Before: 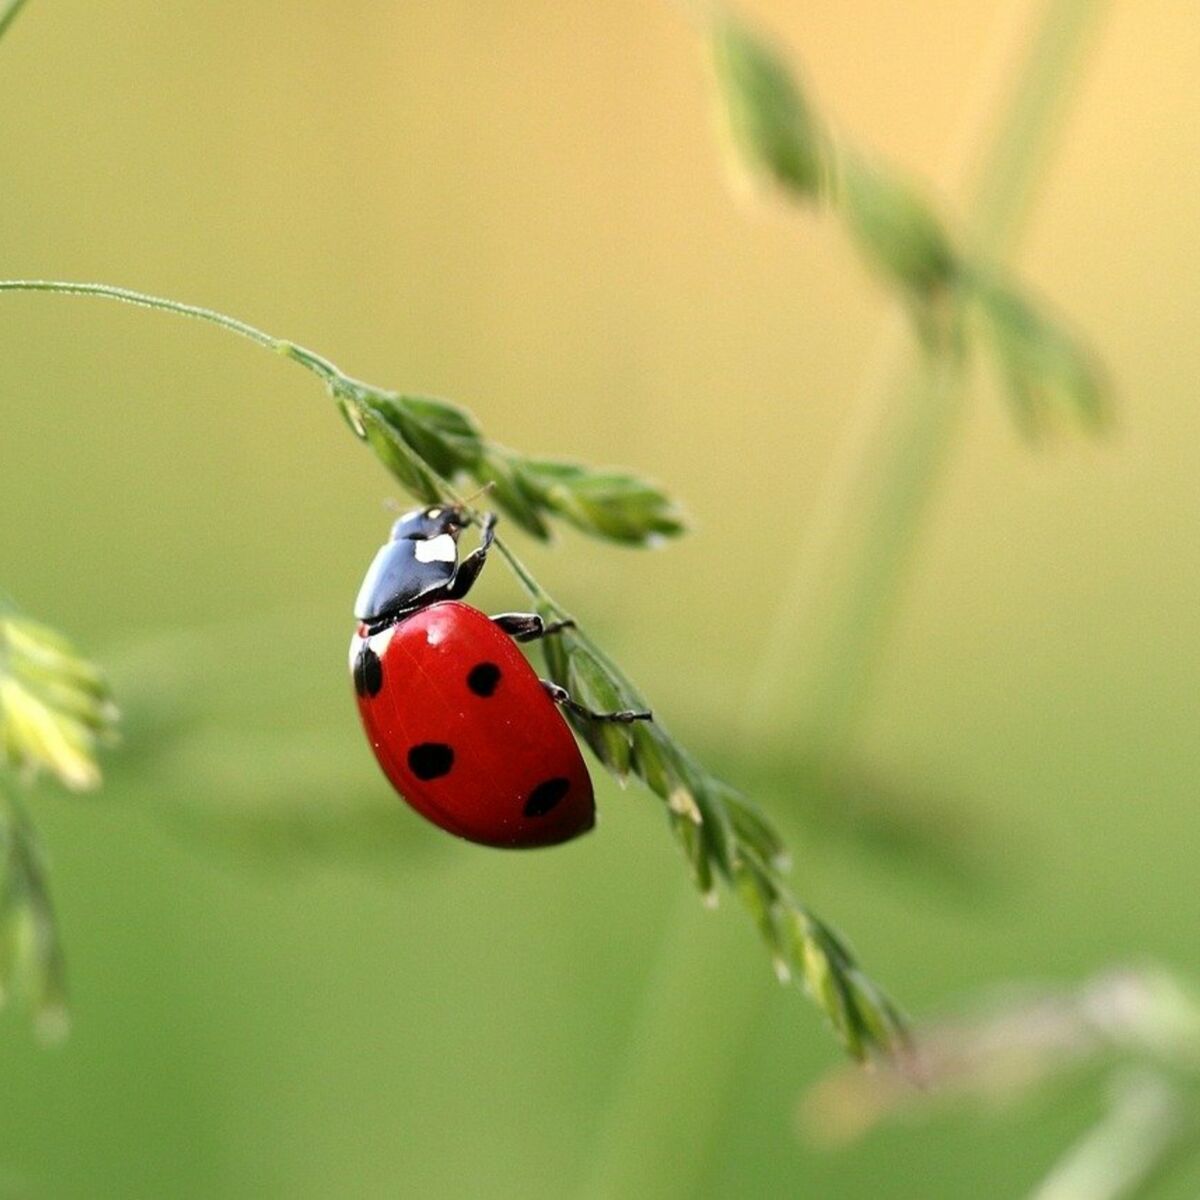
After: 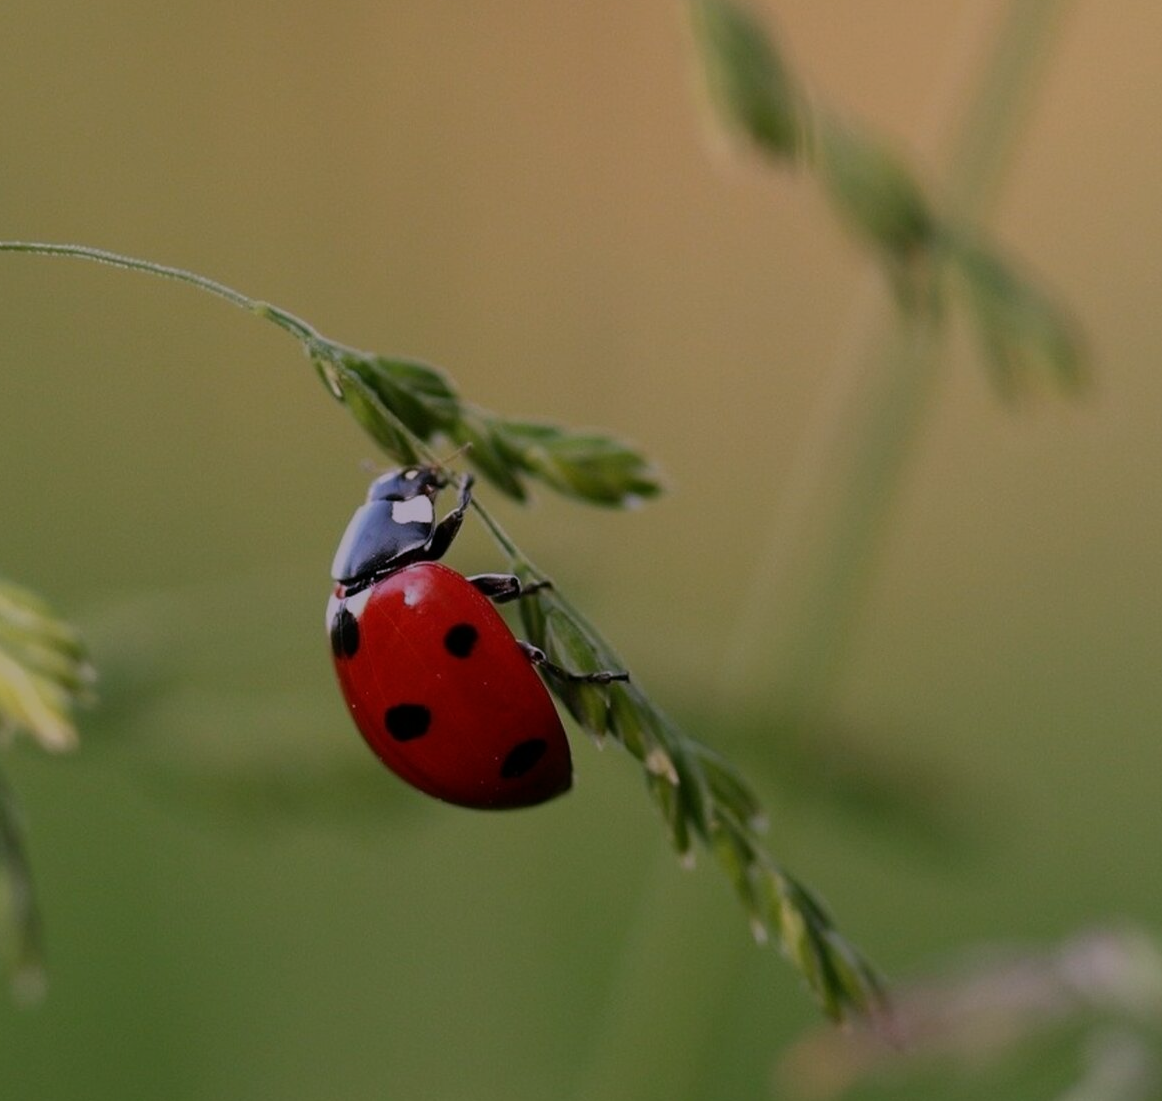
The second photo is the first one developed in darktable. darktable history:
white balance: red 1.066, blue 1.119
crop: left 1.964%, top 3.251%, right 1.122%, bottom 4.933%
exposure: exposure -1.468 EV, compensate highlight preservation false
